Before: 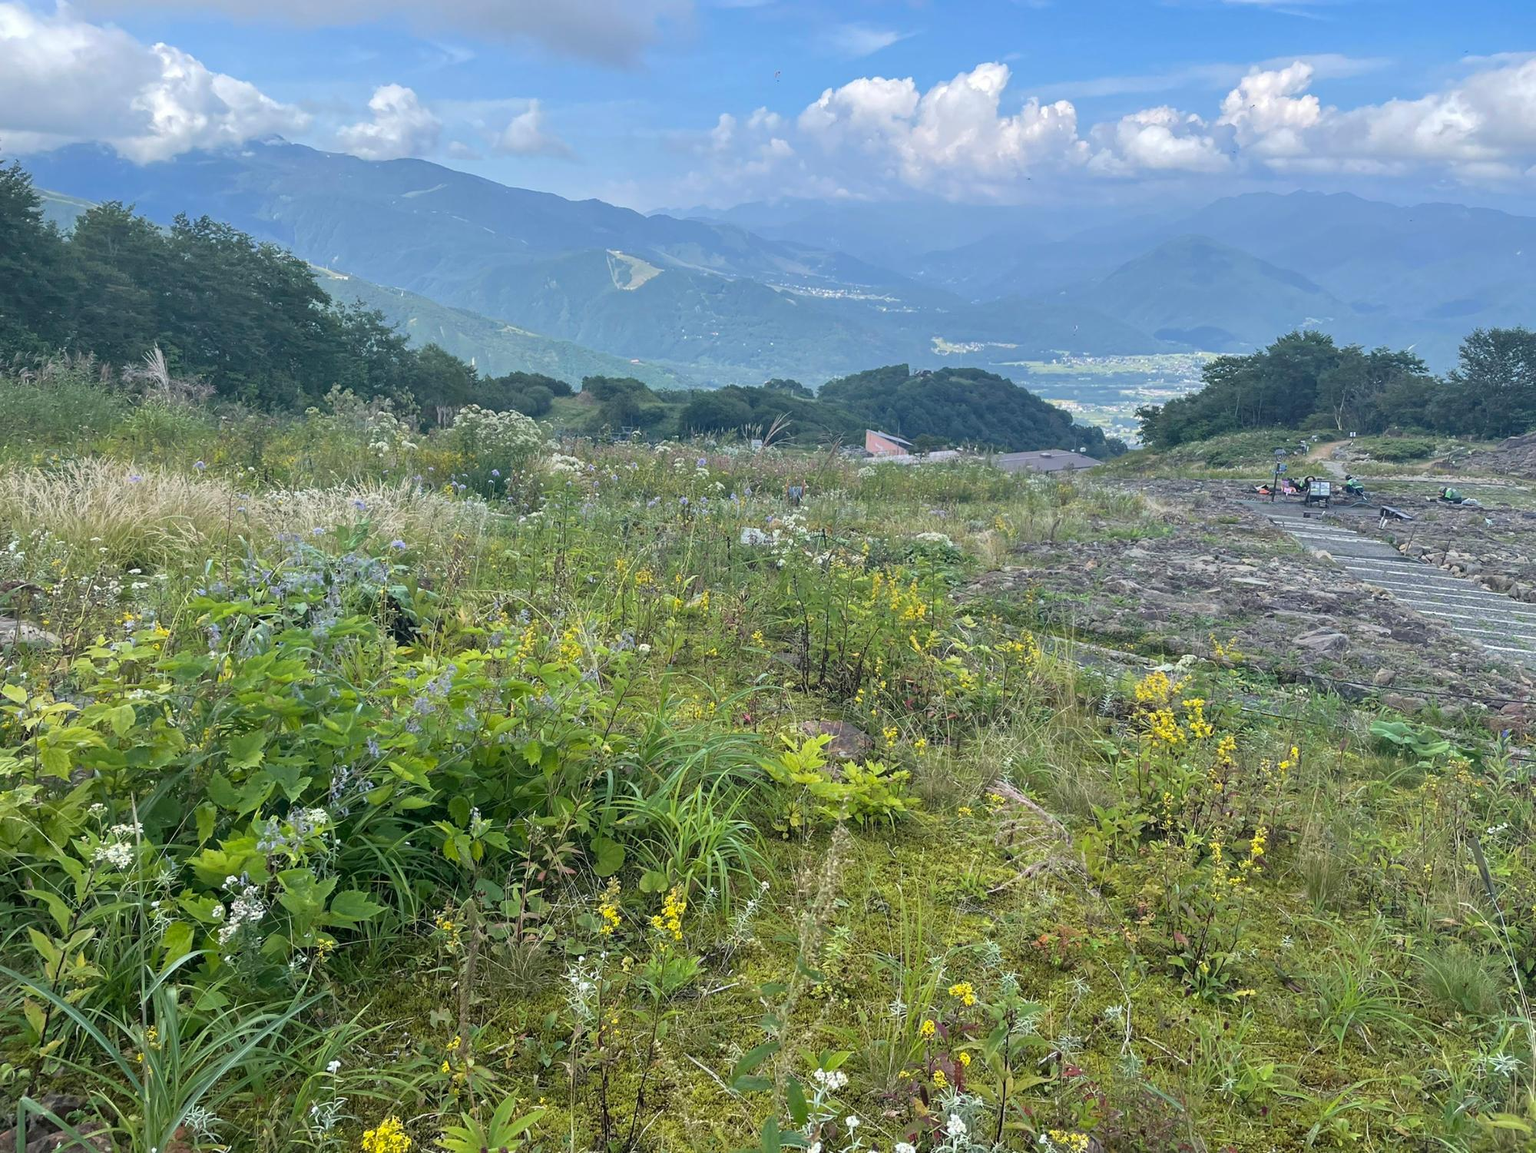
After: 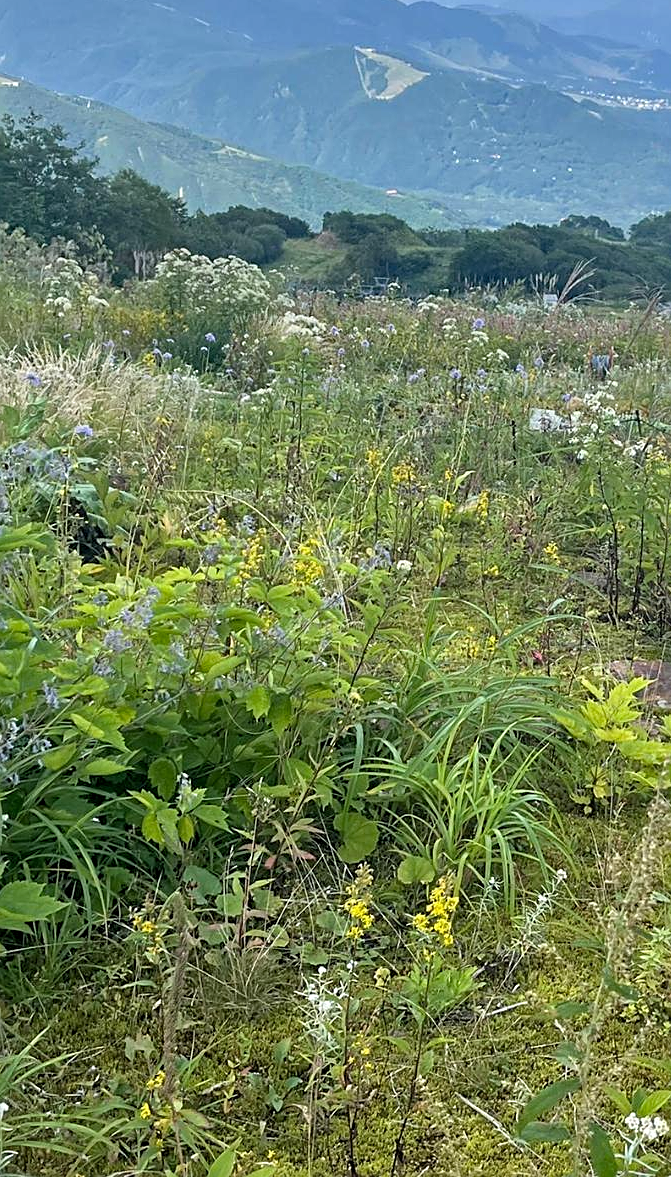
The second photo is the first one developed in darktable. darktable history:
crop and rotate: left 21.77%, top 18.528%, right 44.676%, bottom 2.997%
sharpen: on, module defaults
shadows and highlights: soften with gaussian
local contrast: mode bilateral grid, contrast 20, coarseness 50, detail 120%, midtone range 0.2
haze removal: compatibility mode true, adaptive false
levels: levels [0.018, 0.493, 1]
